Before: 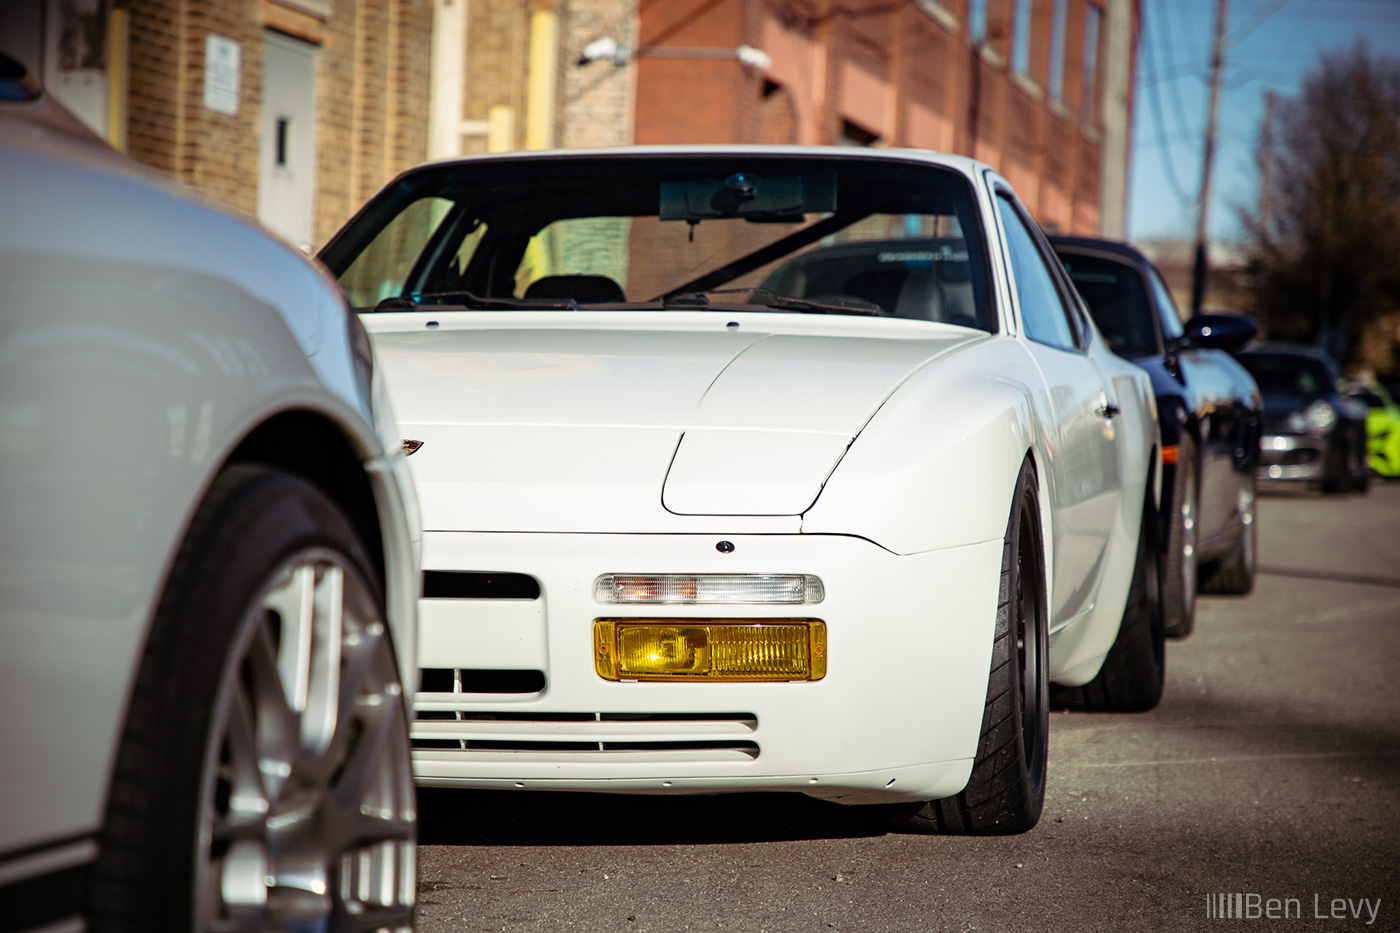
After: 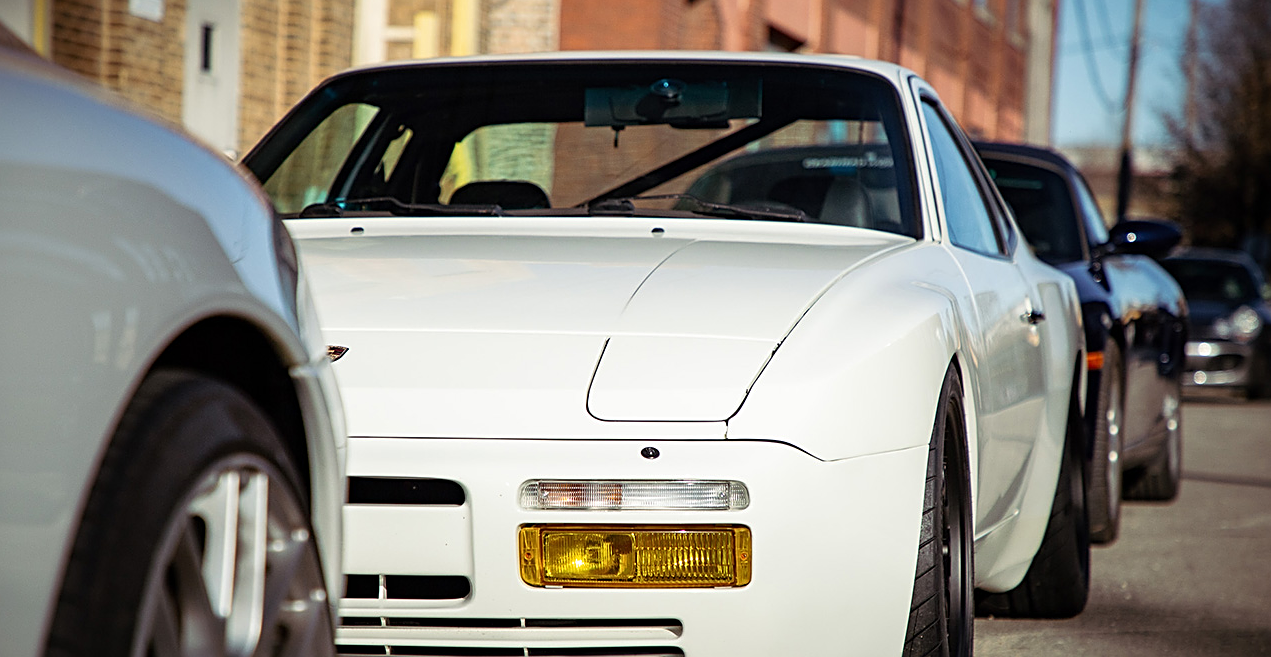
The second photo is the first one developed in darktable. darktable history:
crop: left 5.386%, top 10.128%, right 3.784%, bottom 19.112%
sharpen: on, module defaults
